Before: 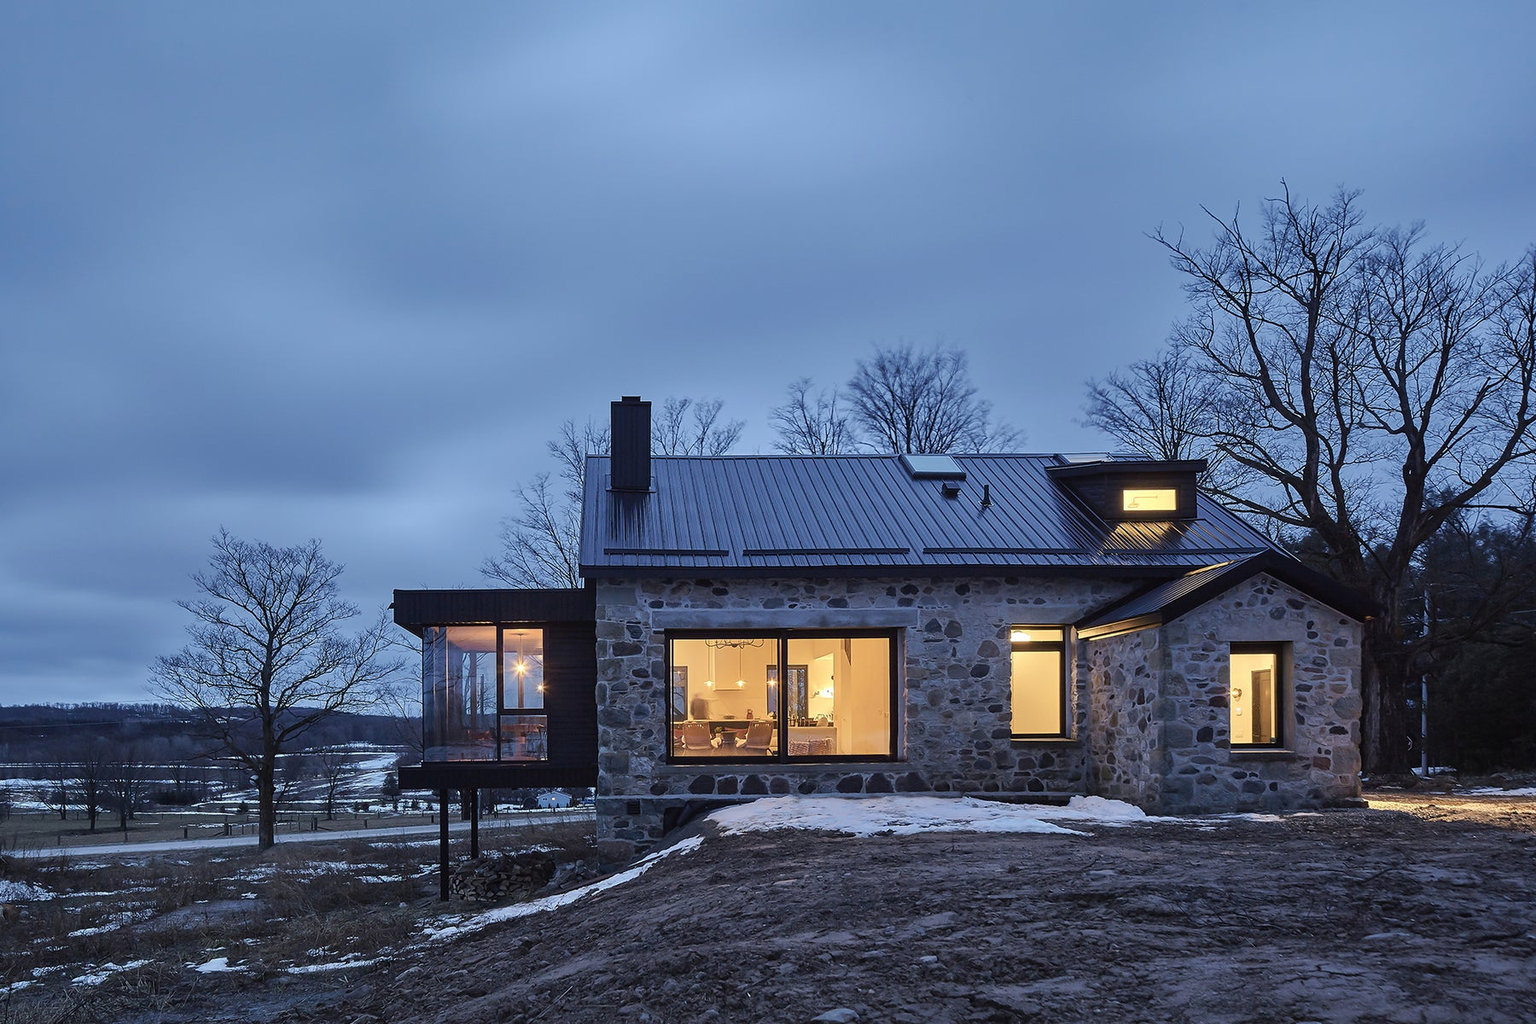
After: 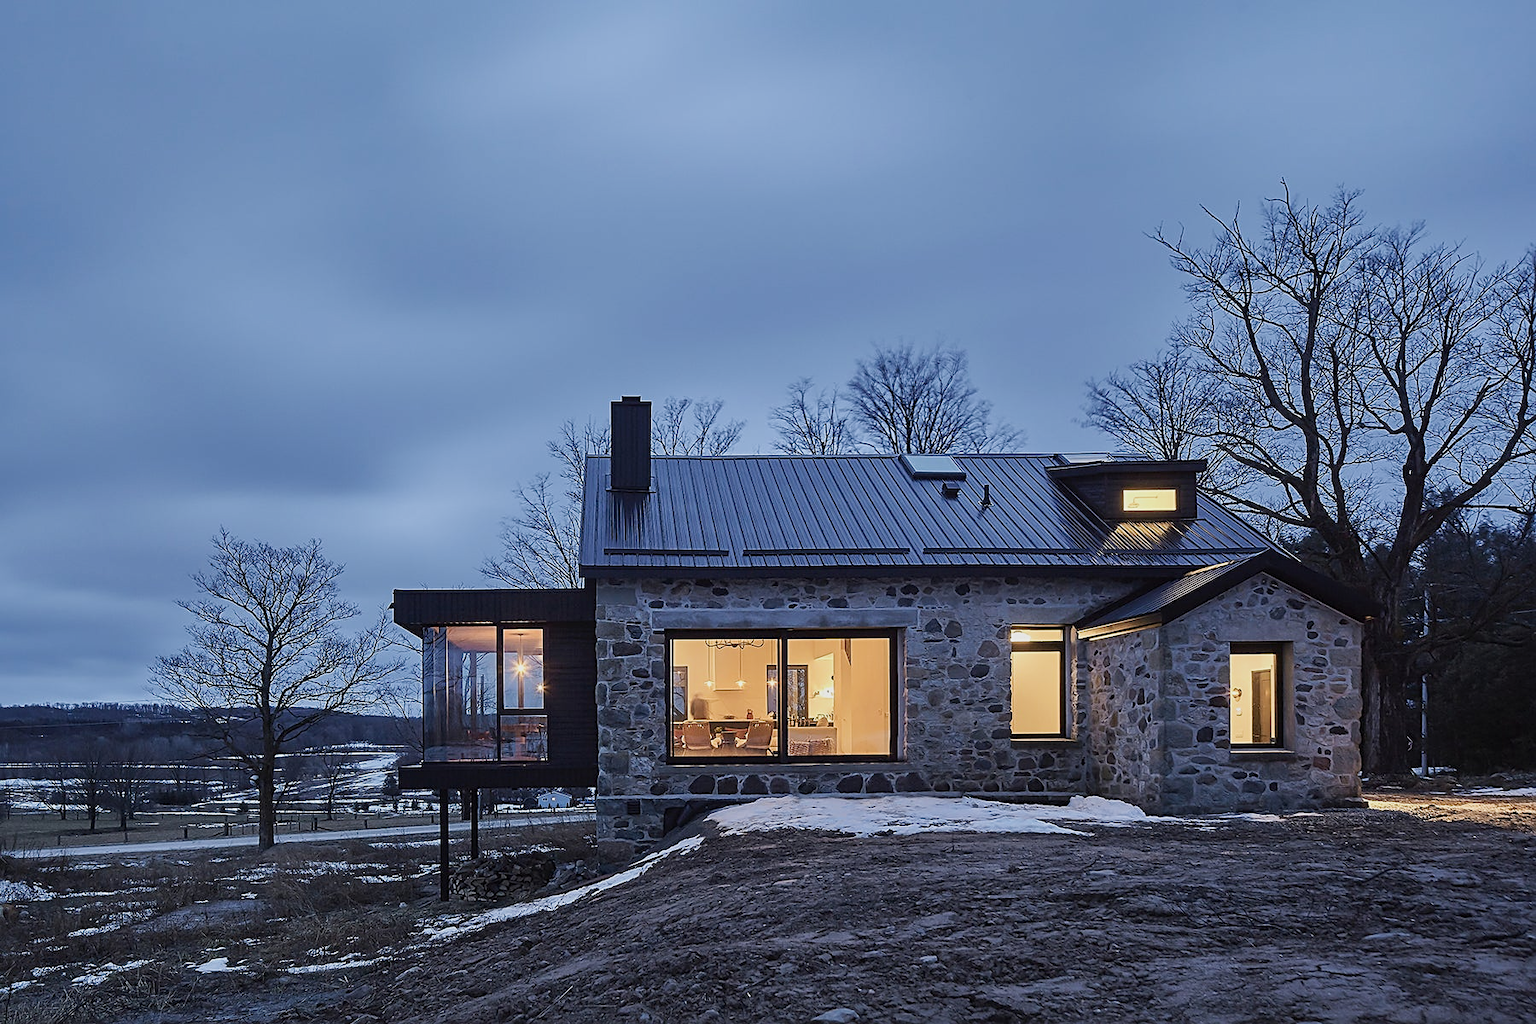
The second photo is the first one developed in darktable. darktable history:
sharpen: on, module defaults
sigmoid: contrast 1.22, skew 0.65
